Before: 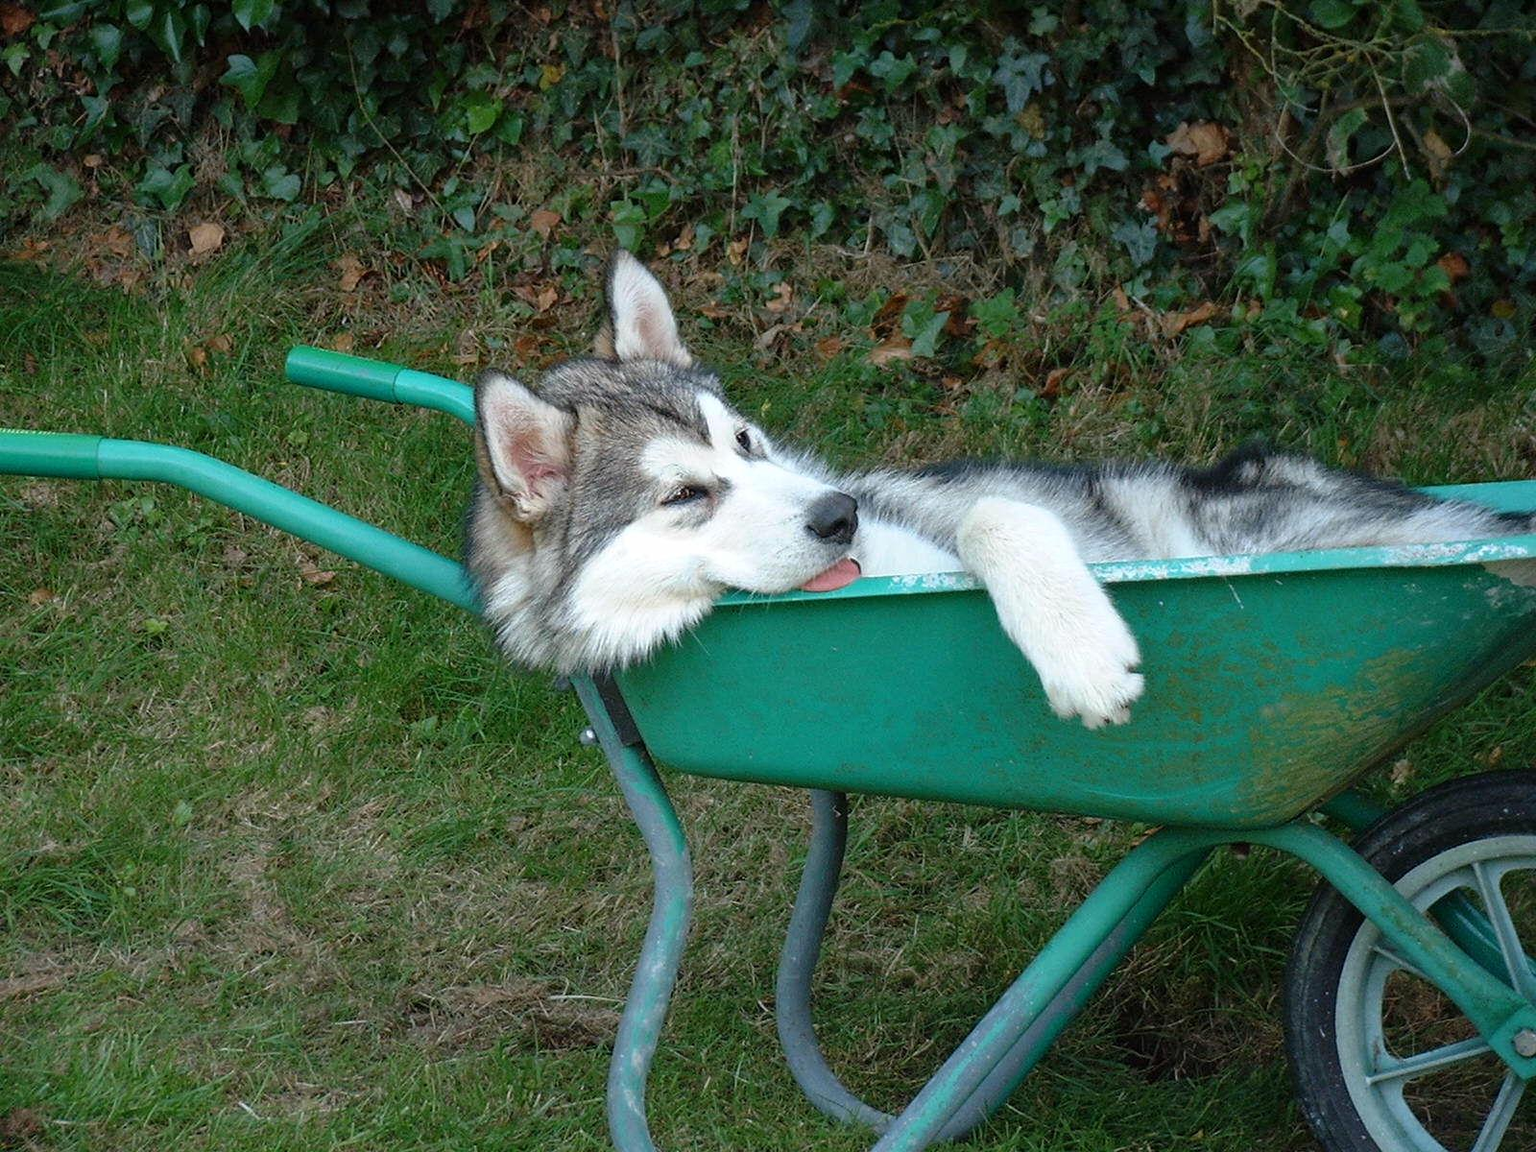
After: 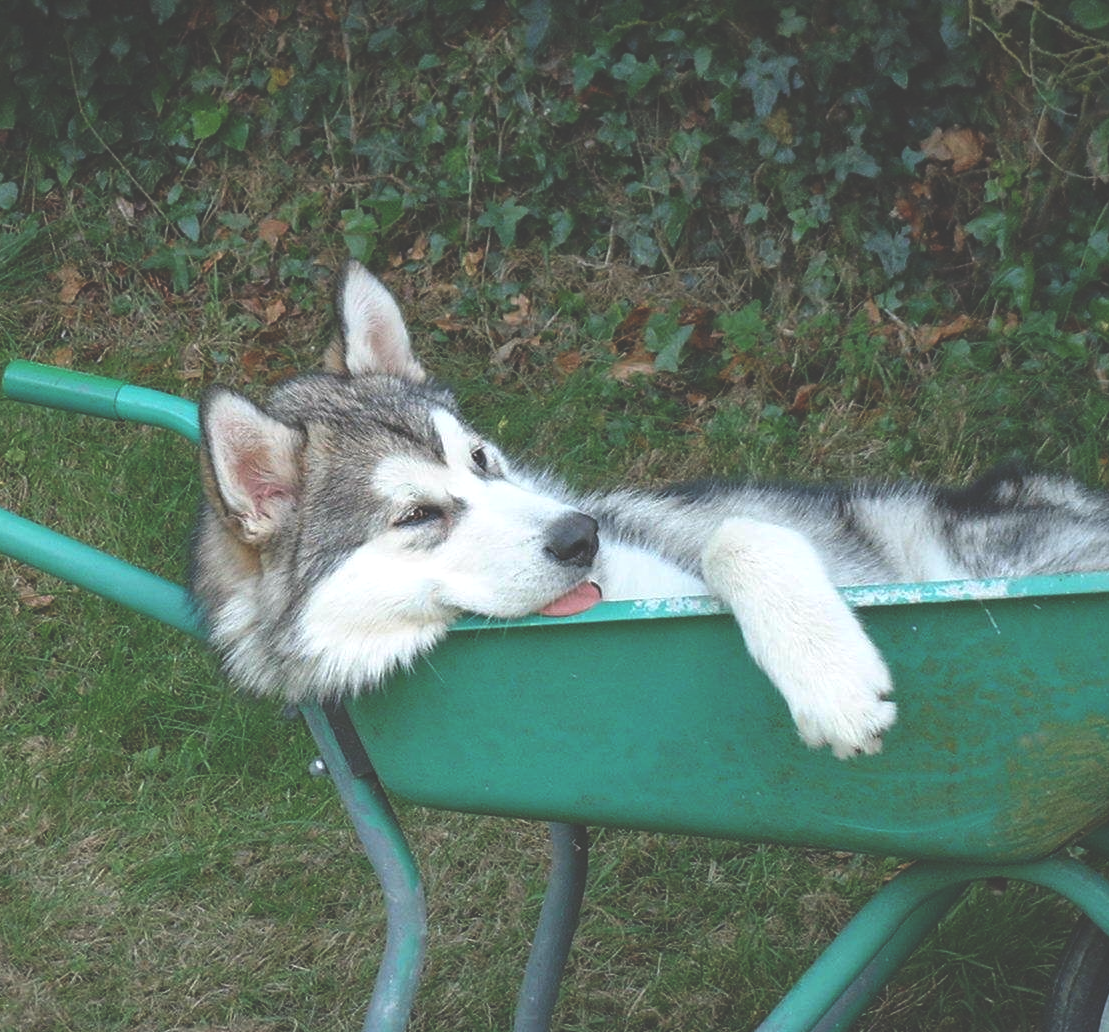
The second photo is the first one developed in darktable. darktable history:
crop: left 18.479%, right 12.2%, bottom 13.971%
exposure: black level correction -0.041, exposure 0.064 EV, compensate highlight preservation false
